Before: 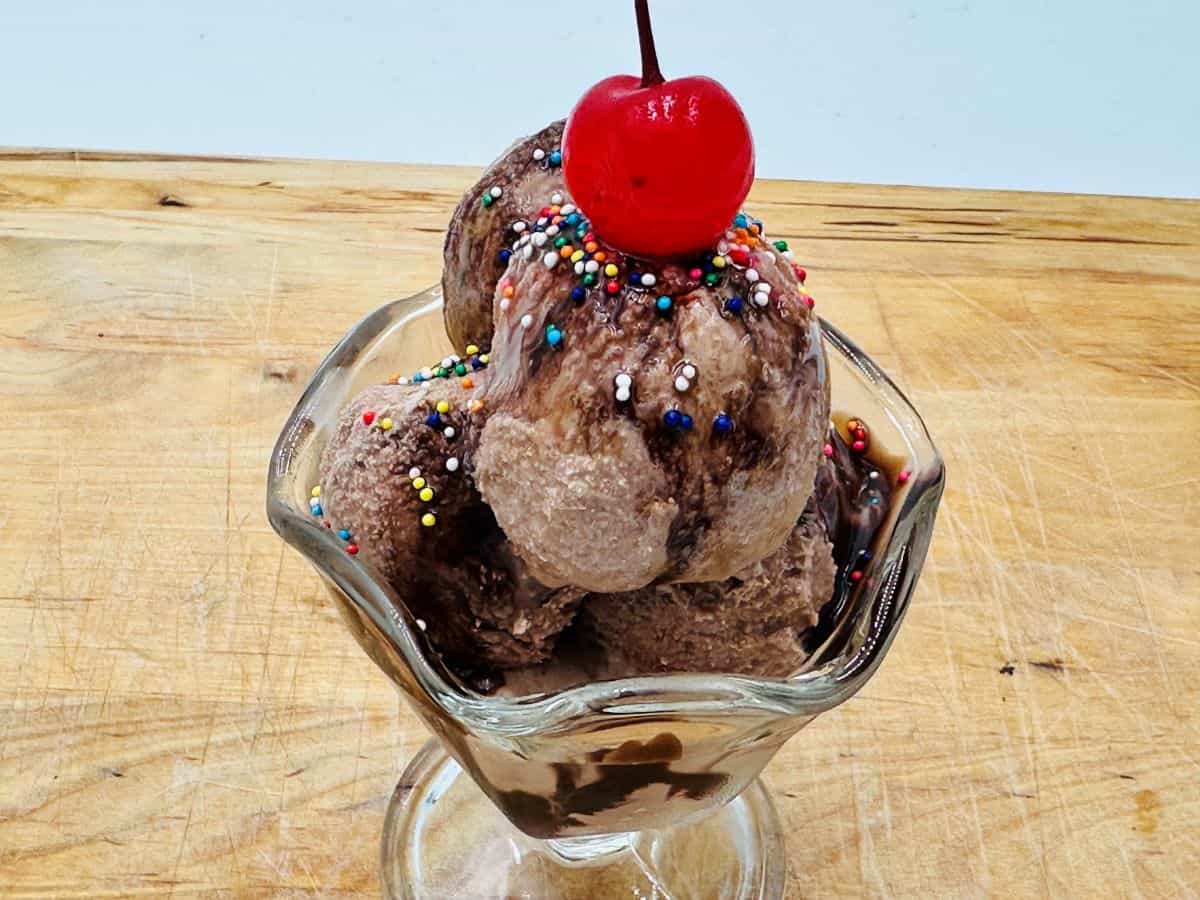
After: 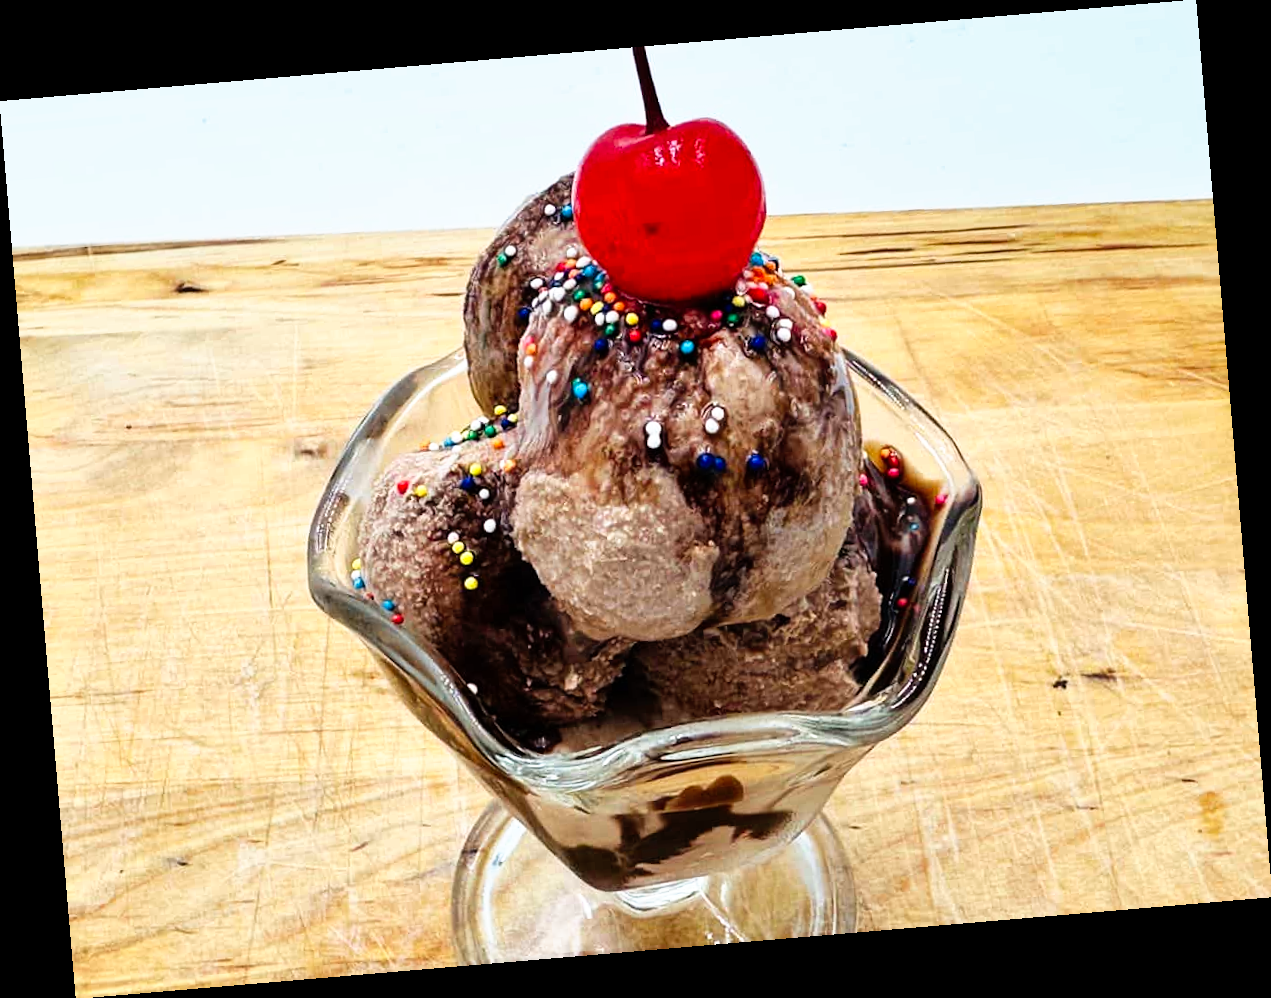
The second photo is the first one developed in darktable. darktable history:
rotate and perspective: rotation -4.86°, automatic cropping off
tone curve: curves: ch0 [(0, 0) (0.003, 0.001) (0.011, 0.005) (0.025, 0.011) (0.044, 0.02) (0.069, 0.031) (0.1, 0.045) (0.136, 0.078) (0.177, 0.124) (0.224, 0.18) (0.277, 0.245) (0.335, 0.315) (0.399, 0.393) (0.468, 0.477) (0.543, 0.569) (0.623, 0.666) (0.709, 0.771) (0.801, 0.871) (0.898, 0.965) (1, 1)], preserve colors none
exposure: exposure 0.127 EV, compensate highlight preservation false
shadows and highlights: shadows 4.1, highlights -17.6, soften with gaussian
tone equalizer: on, module defaults
